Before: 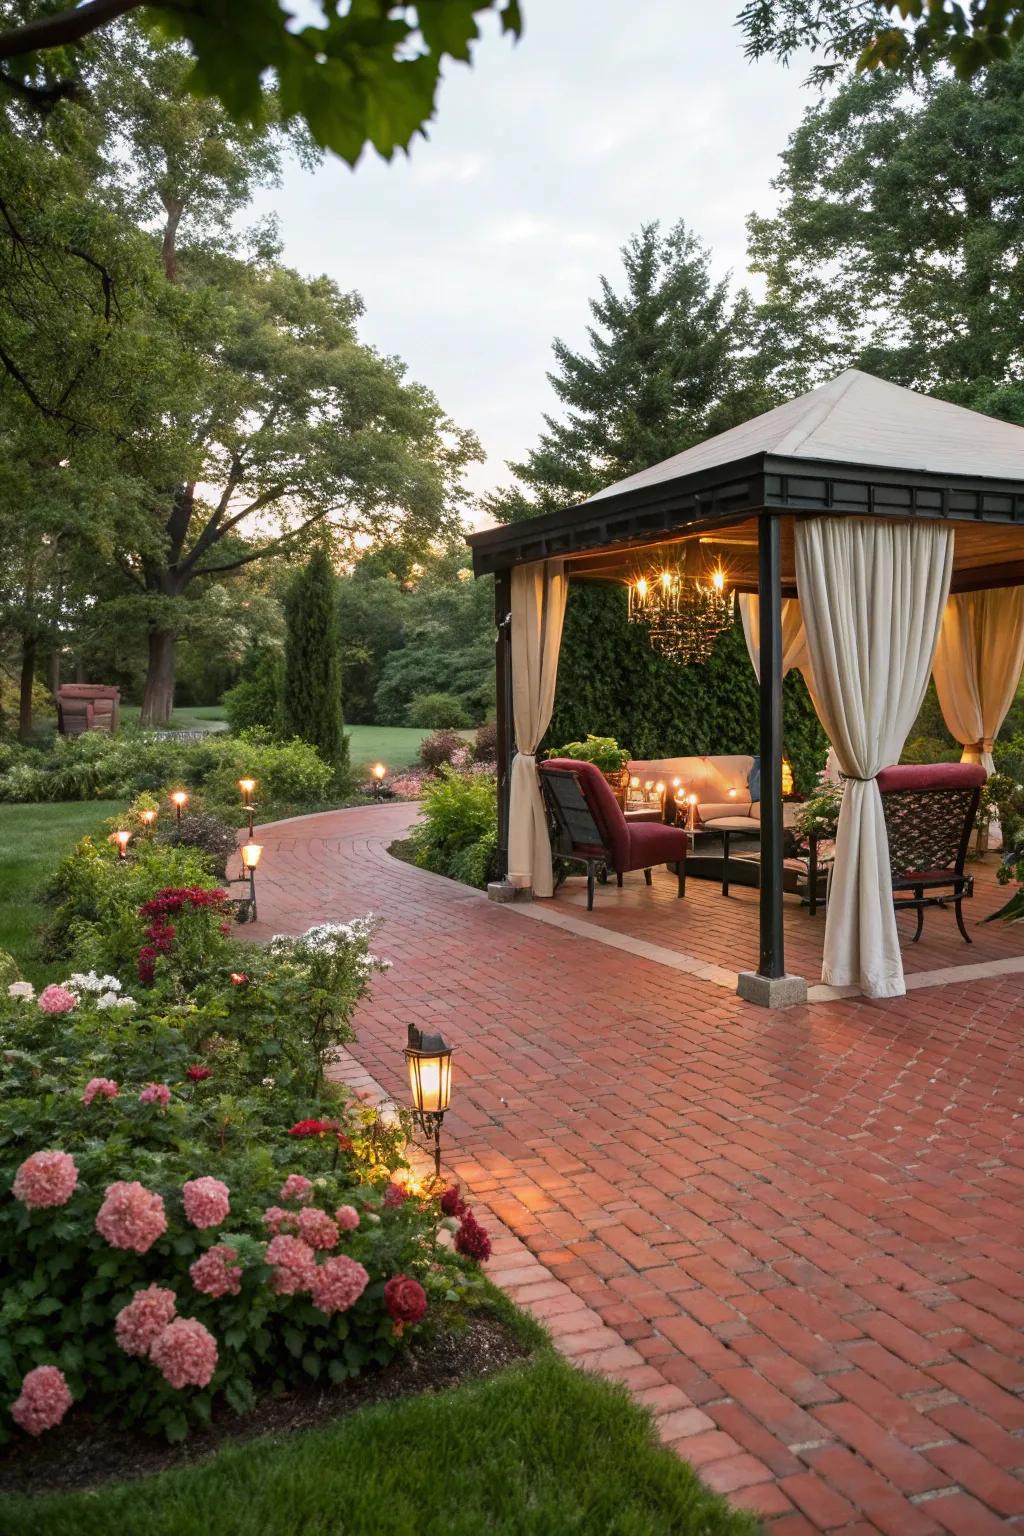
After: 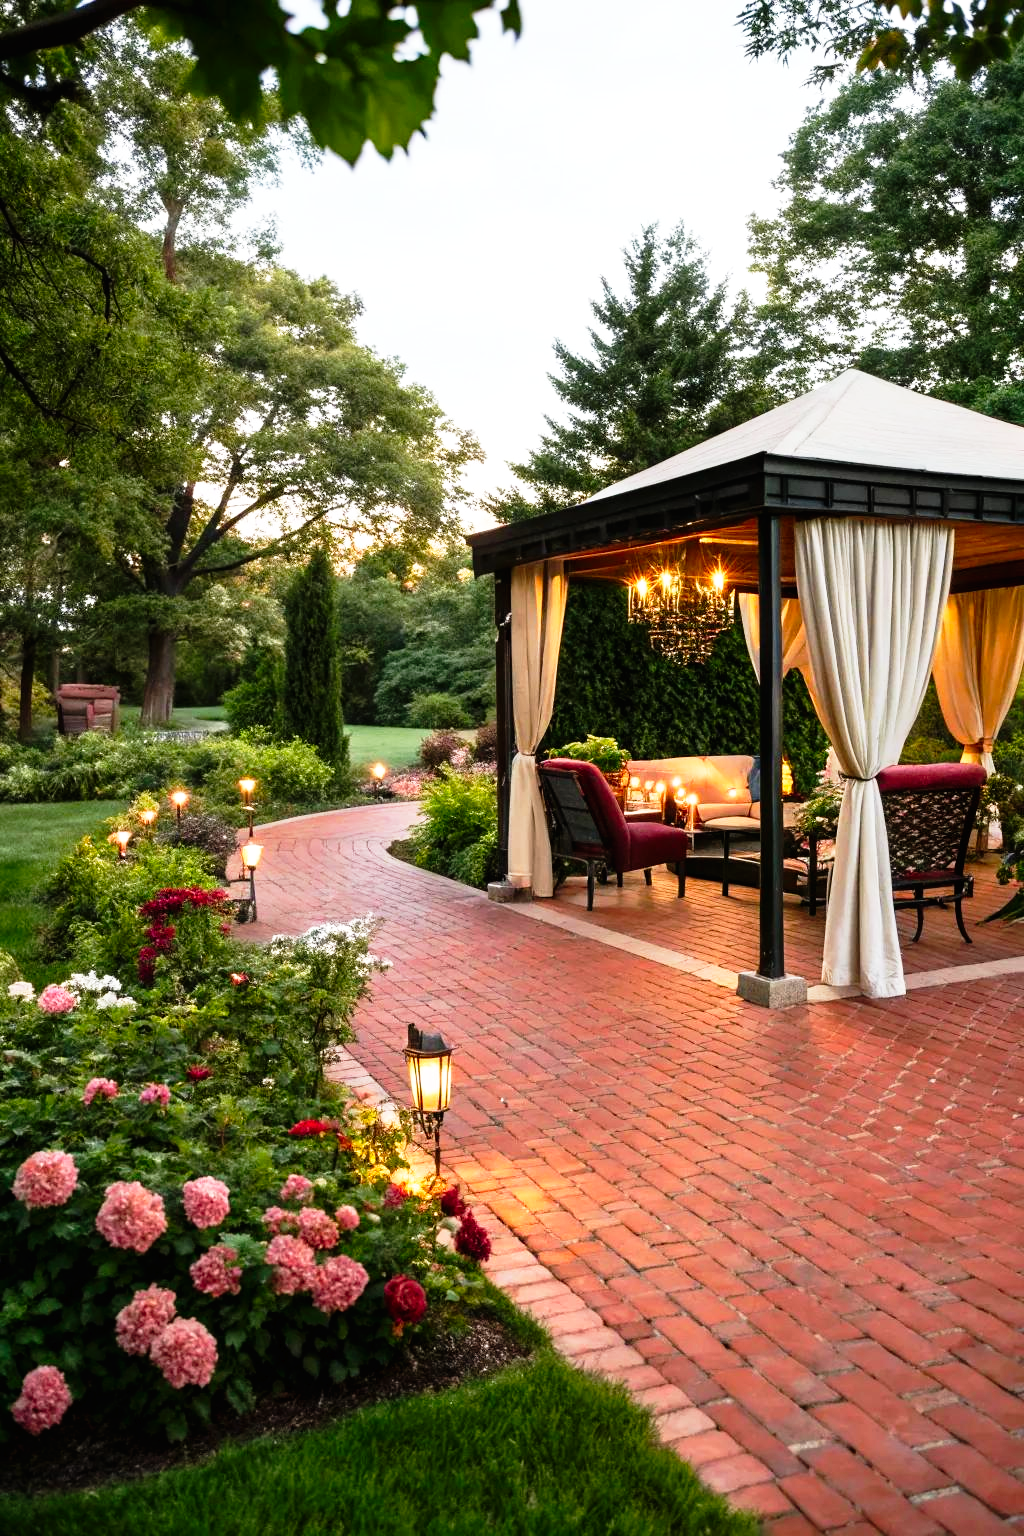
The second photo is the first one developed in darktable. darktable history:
tone curve: curves: ch0 [(0, 0) (0.003, 0.006) (0.011, 0.007) (0.025, 0.009) (0.044, 0.012) (0.069, 0.021) (0.1, 0.036) (0.136, 0.056) (0.177, 0.105) (0.224, 0.165) (0.277, 0.251) (0.335, 0.344) (0.399, 0.439) (0.468, 0.532) (0.543, 0.628) (0.623, 0.718) (0.709, 0.797) (0.801, 0.874) (0.898, 0.943) (1, 1)], preserve colors none
base curve: curves: ch0 [(0, 0) (0.257, 0.25) (0.482, 0.586) (0.757, 0.871) (1, 1)], preserve colors none
exposure: exposure 0.187 EV, compensate highlight preservation false
